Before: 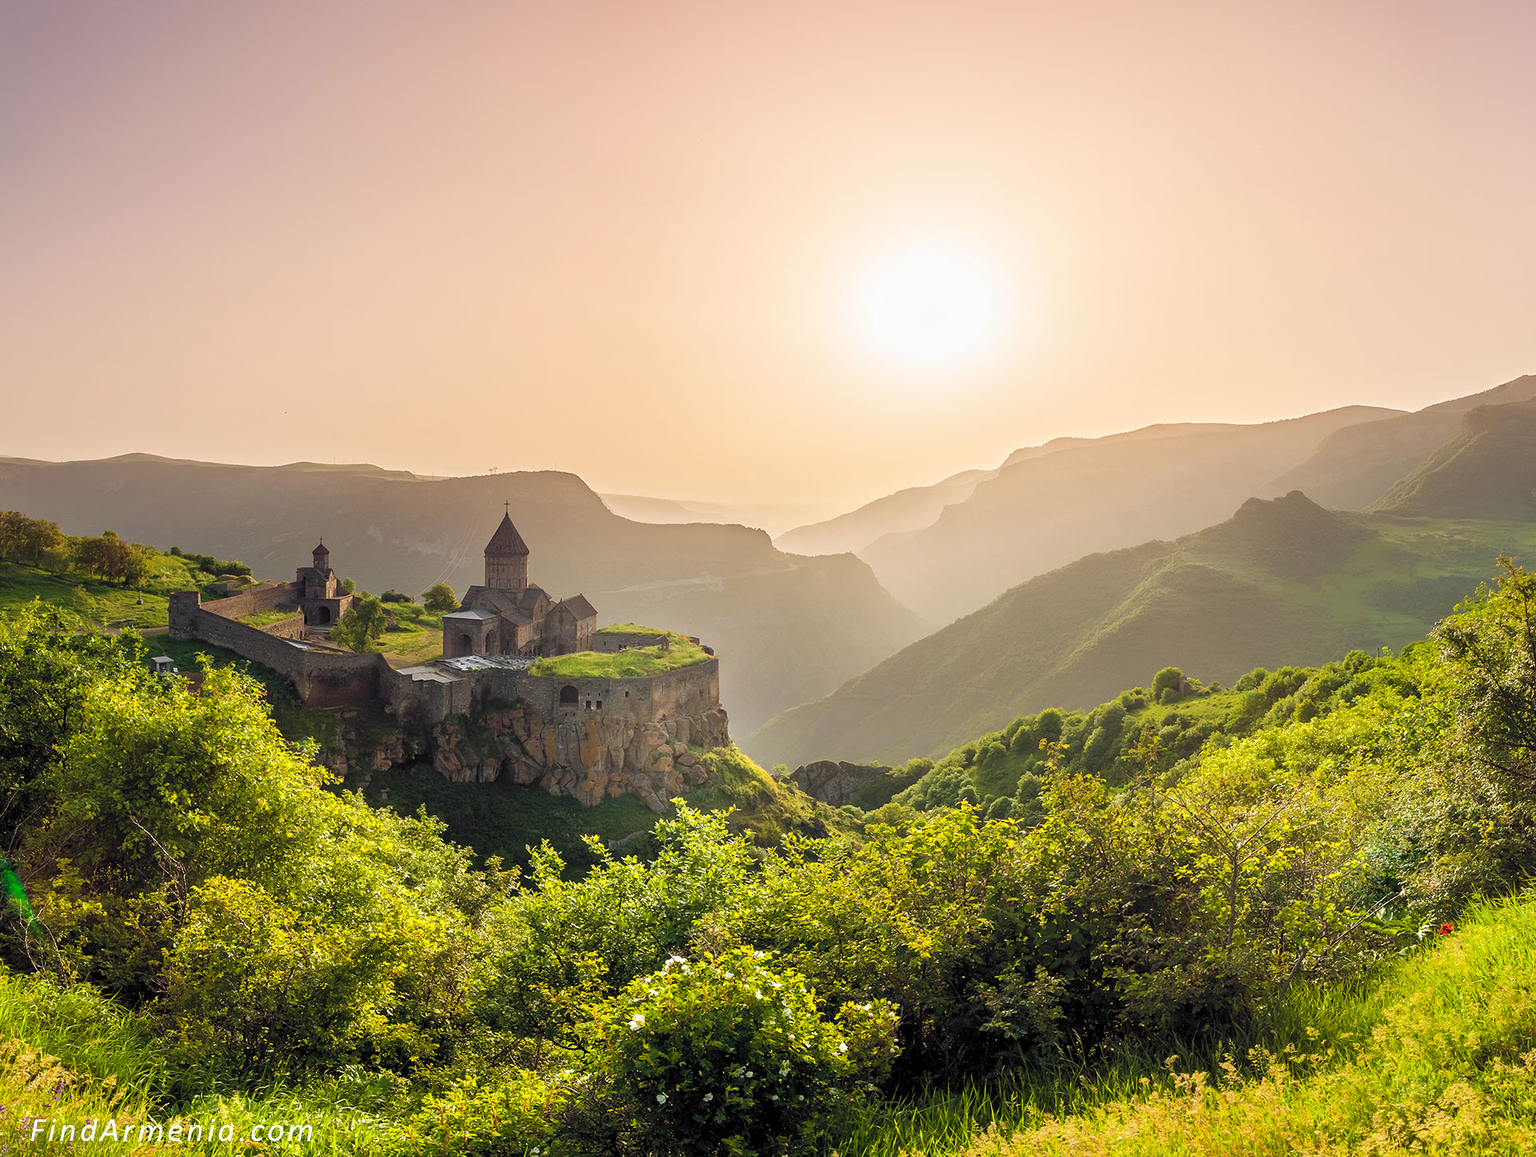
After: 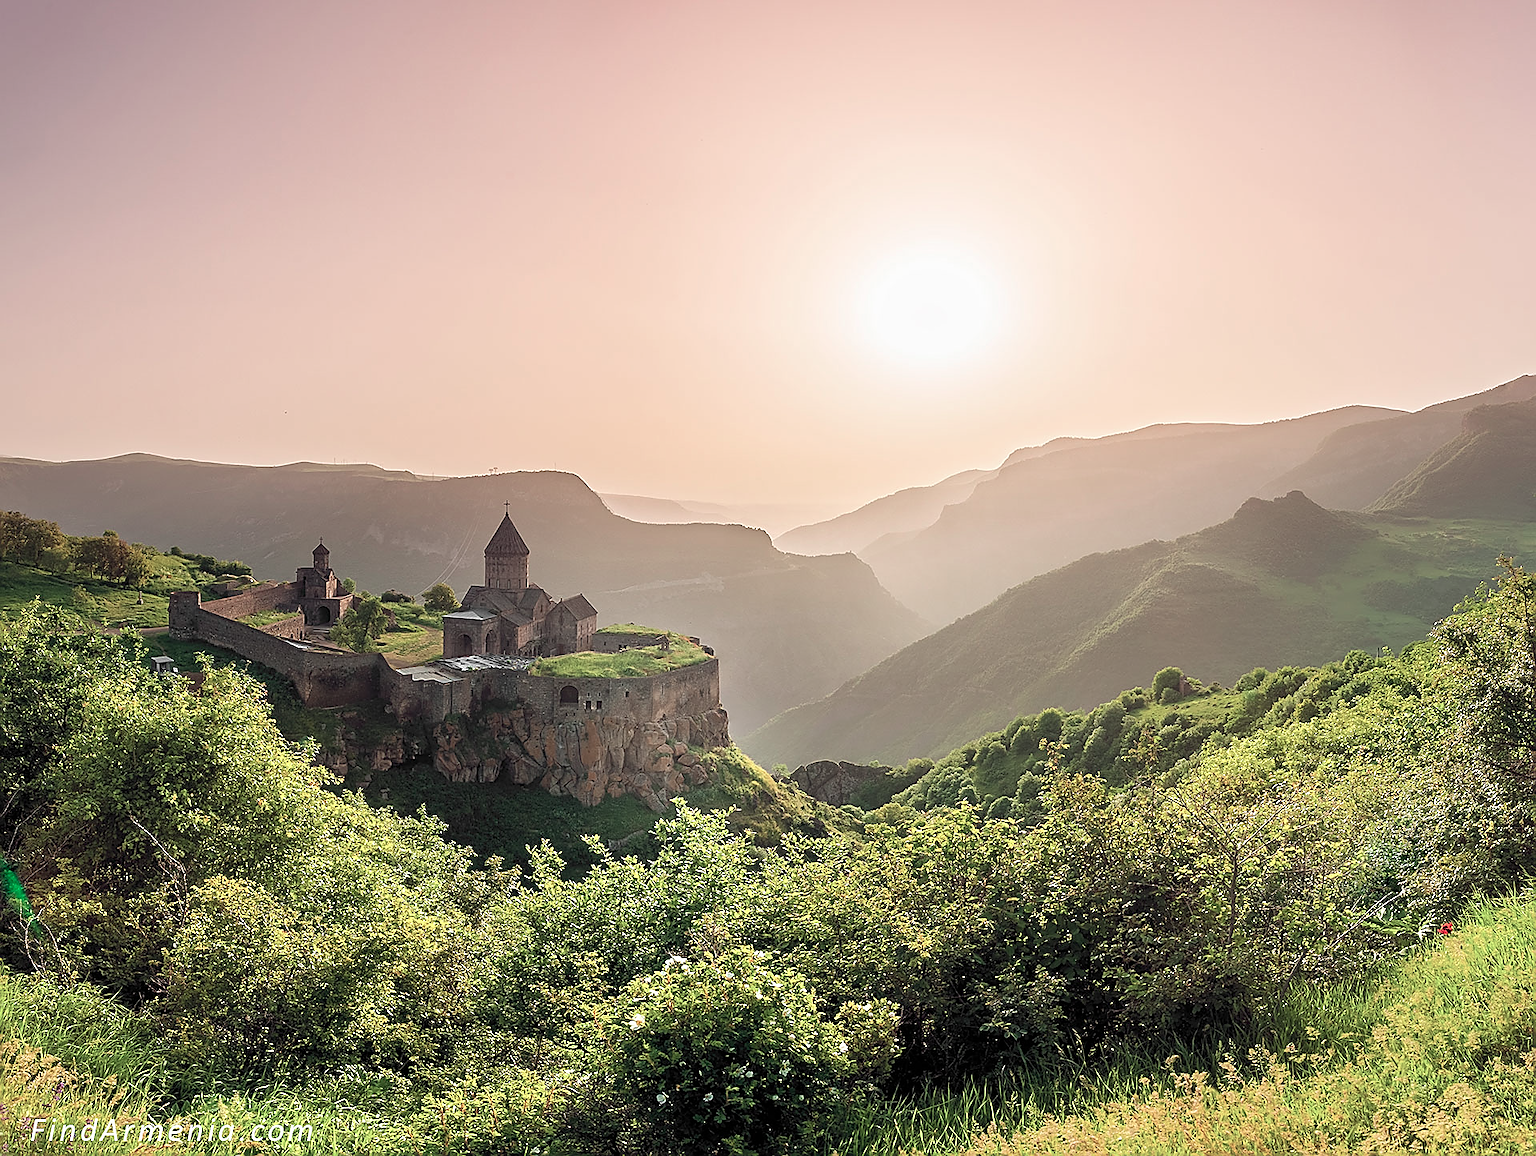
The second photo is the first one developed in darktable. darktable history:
color contrast: blue-yellow contrast 0.62
sharpen: radius 1.4, amount 1.25, threshold 0.7
